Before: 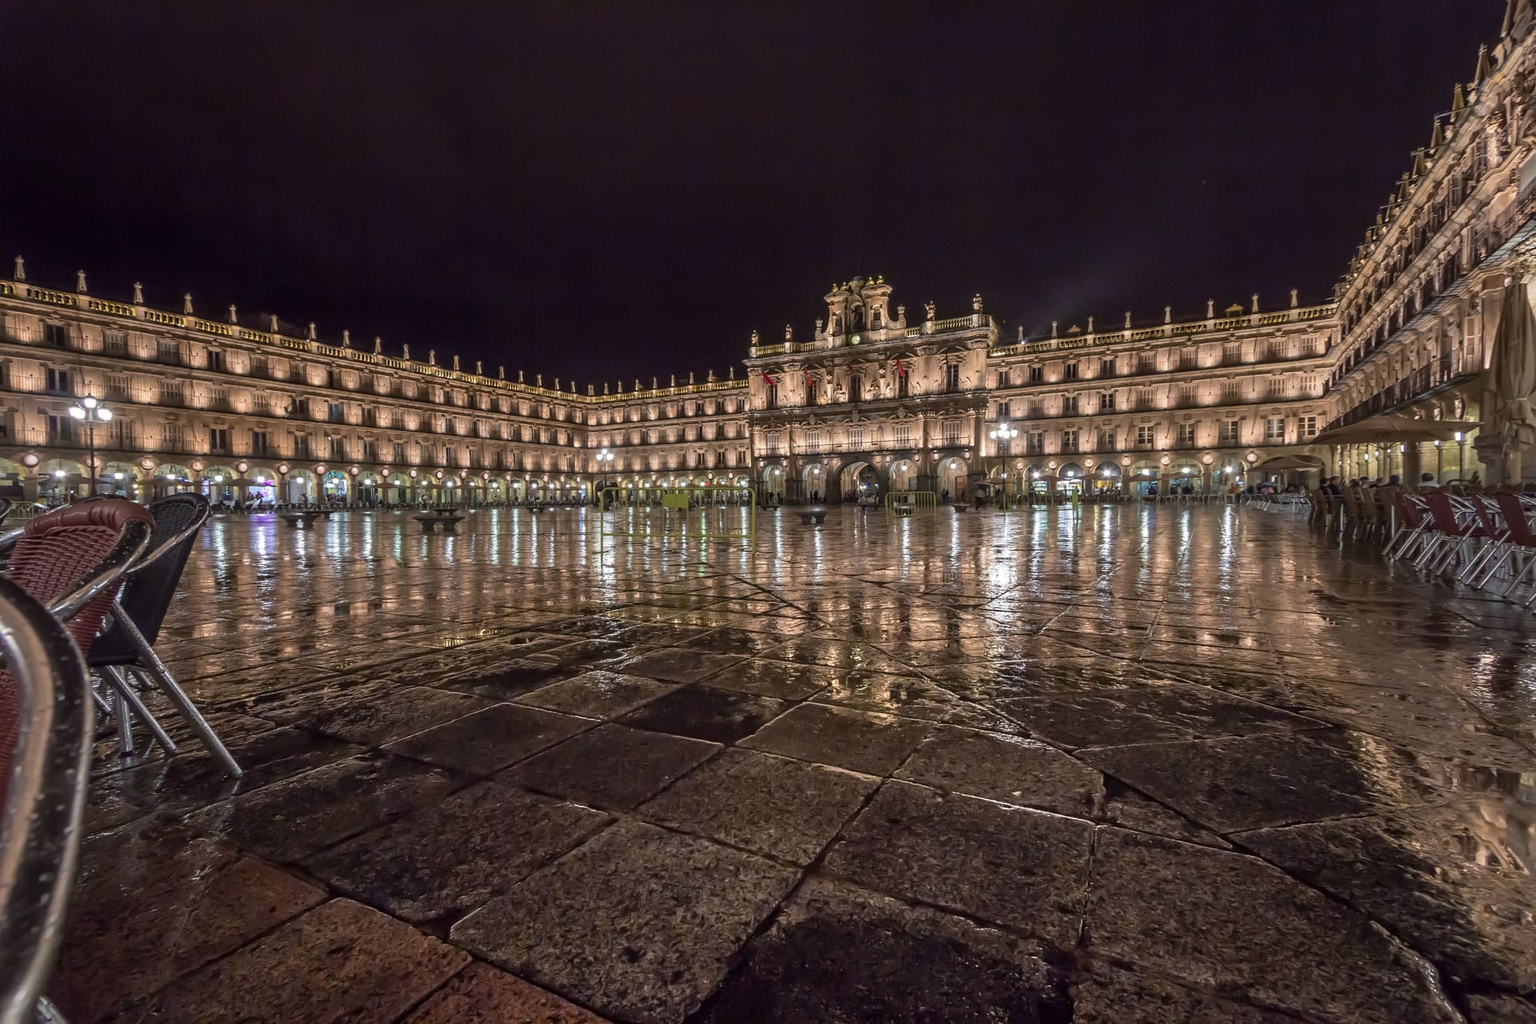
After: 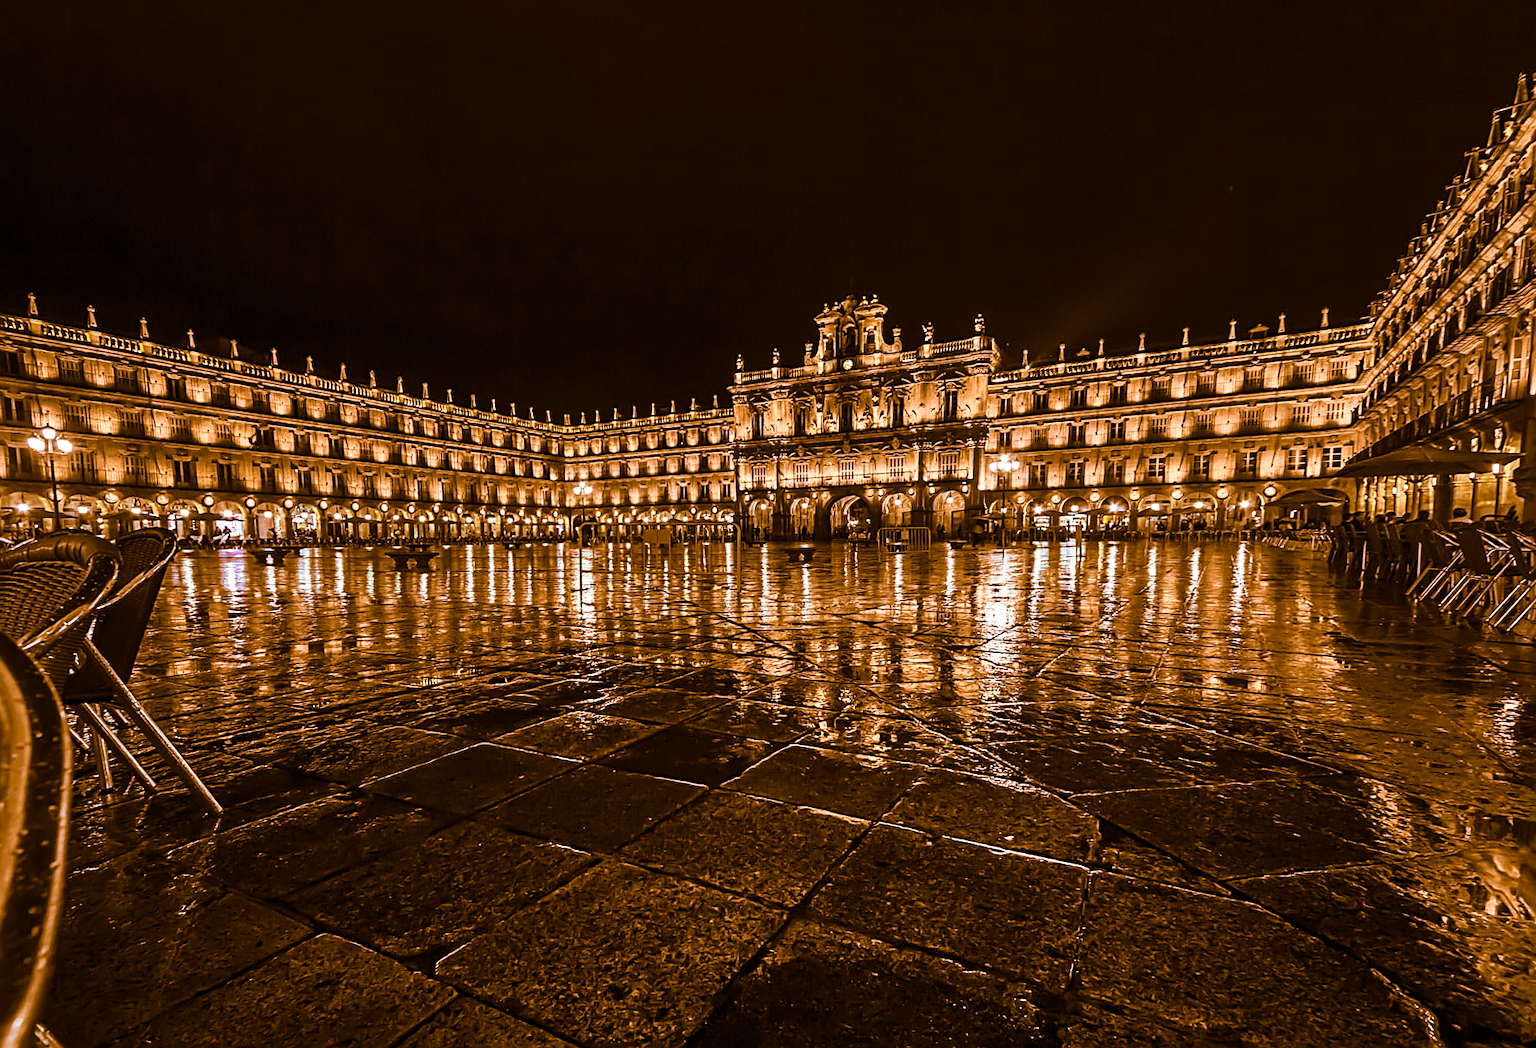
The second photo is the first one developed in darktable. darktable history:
exposure: black level correction 0.001, compensate highlight preservation false
tone curve: curves: ch0 [(0, 0) (0.195, 0.109) (0.751, 0.848) (1, 1)], color space Lab, linked channels, preserve colors none
color balance rgb: perceptual saturation grading › global saturation 25%, global vibrance 20%
split-toning: shadows › hue 26°, shadows › saturation 0.92, highlights › hue 40°, highlights › saturation 0.92, balance -63, compress 0%
rotate and perspective: rotation 0.074°, lens shift (vertical) 0.096, lens shift (horizontal) -0.041, crop left 0.043, crop right 0.952, crop top 0.024, crop bottom 0.979
sharpen: radius 2.543, amount 0.636
